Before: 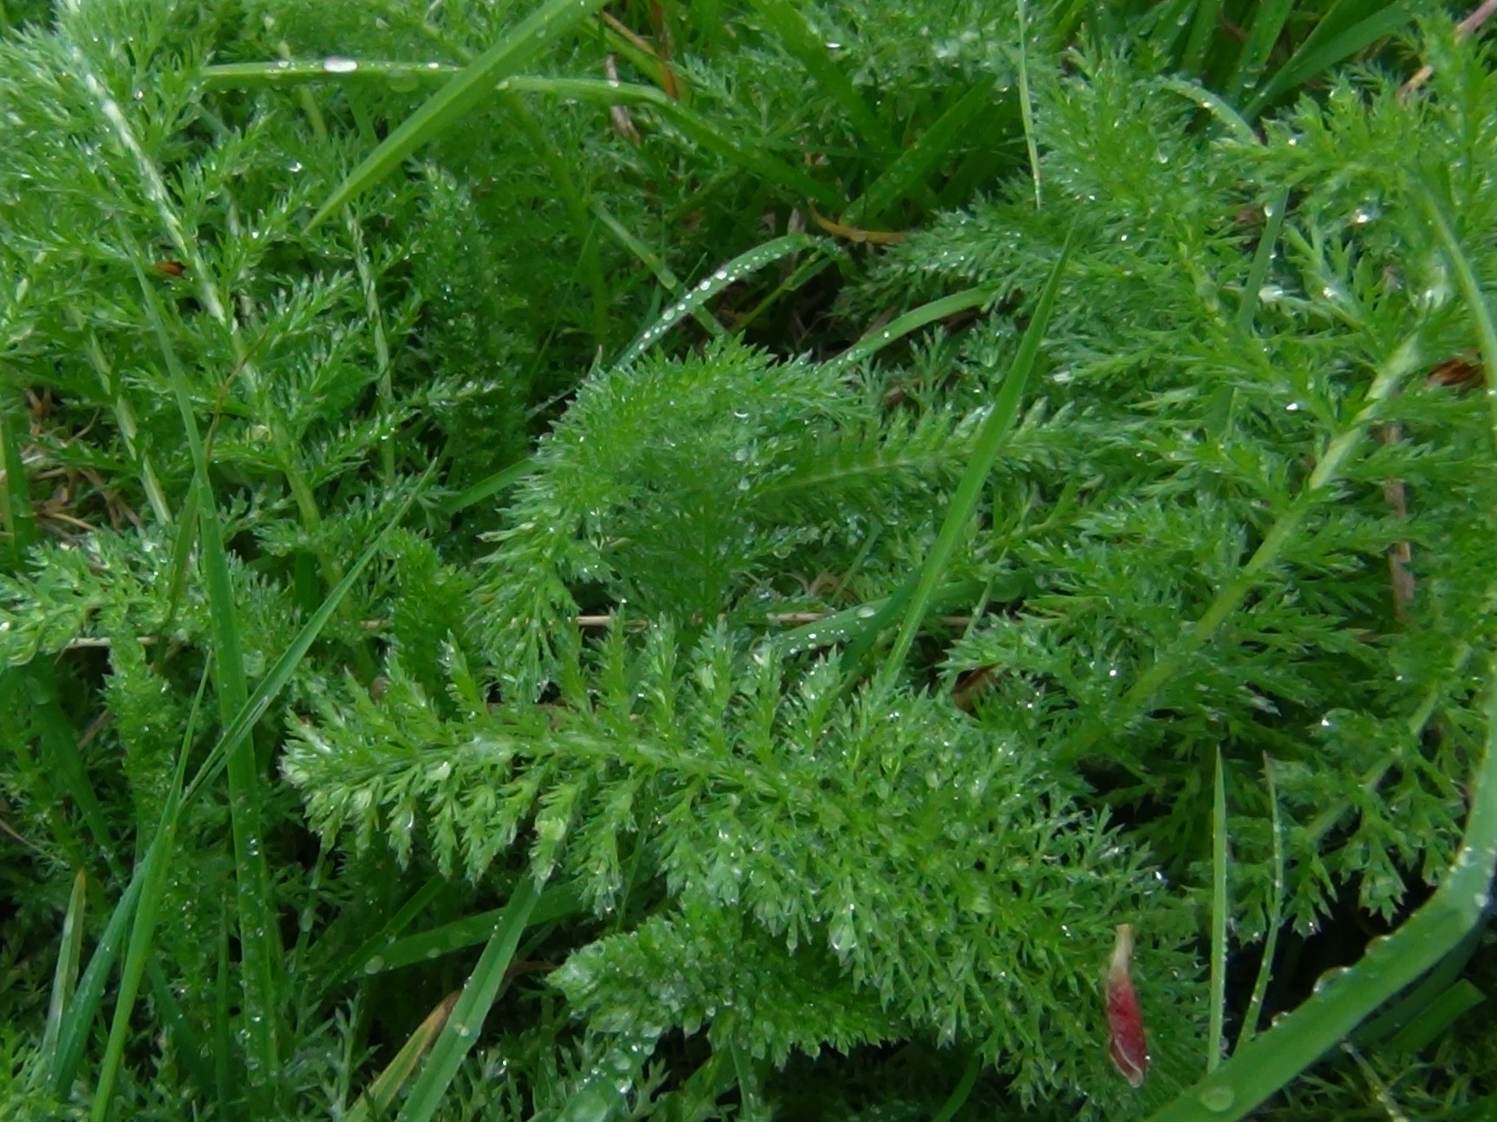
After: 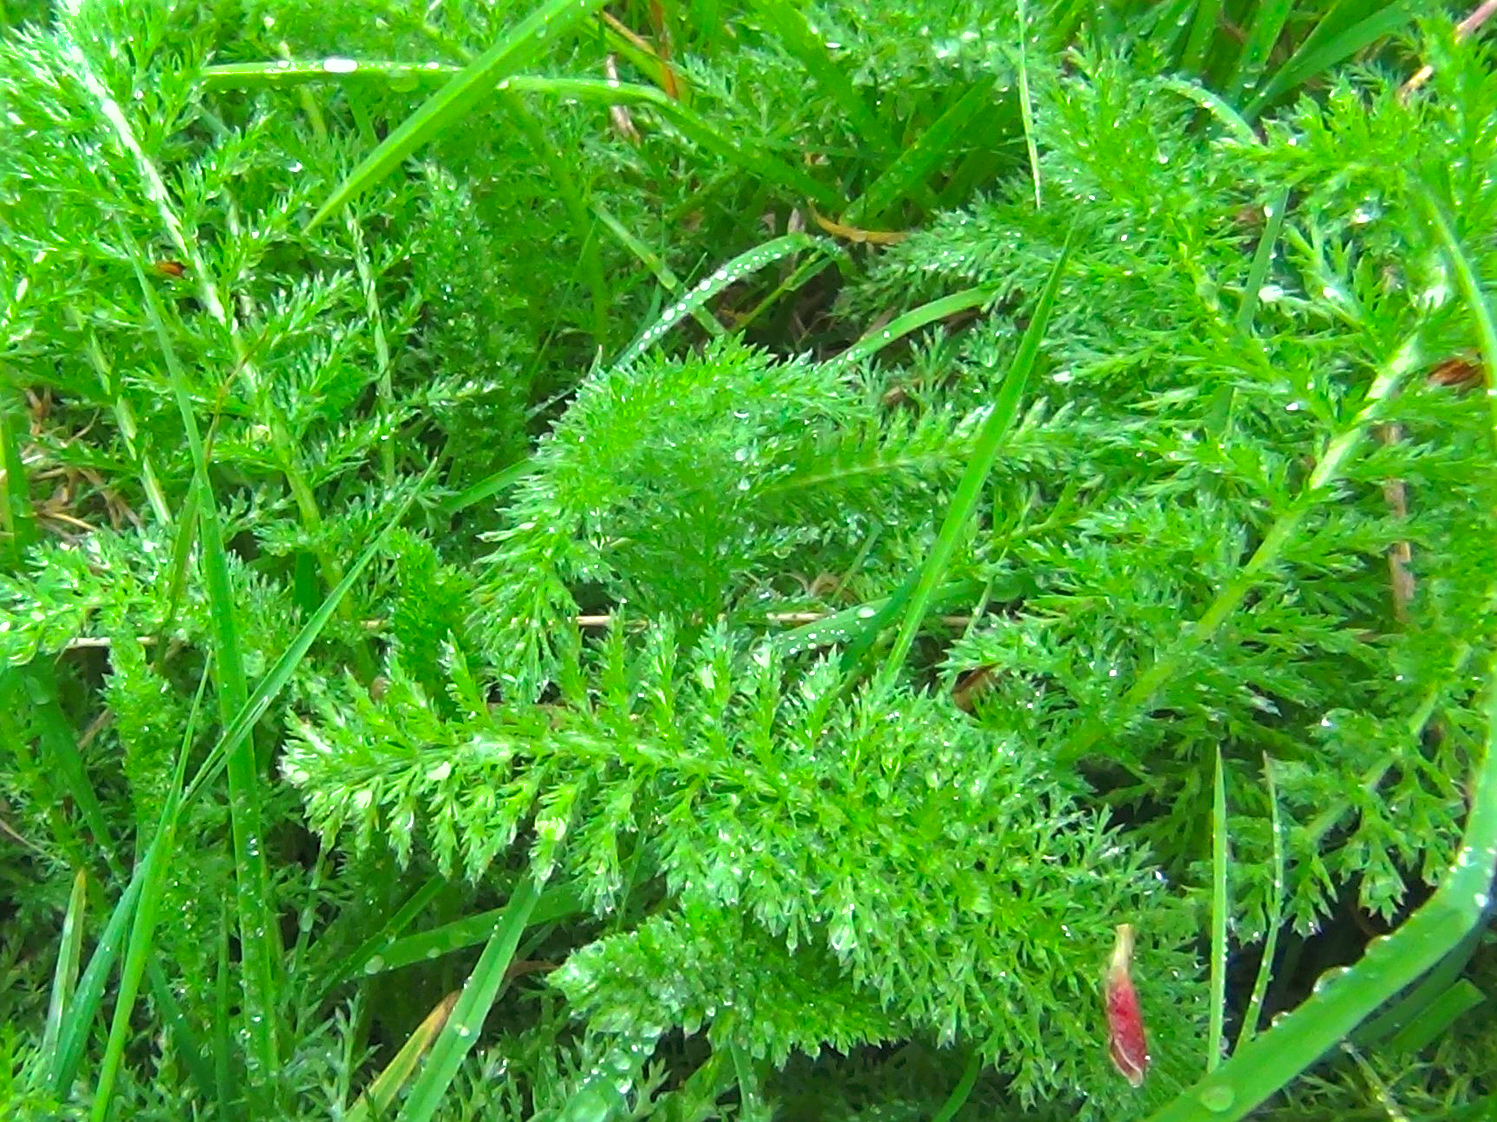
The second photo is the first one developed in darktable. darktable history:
exposure: black level correction 0, exposure 1.45 EV, compensate exposure bias true, compensate highlight preservation false
sharpen: on, module defaults
contrast brightness saturation: contrast 0.07, brightness 0.08, saturation 0.18
shadows and highlights: on, module defaults
